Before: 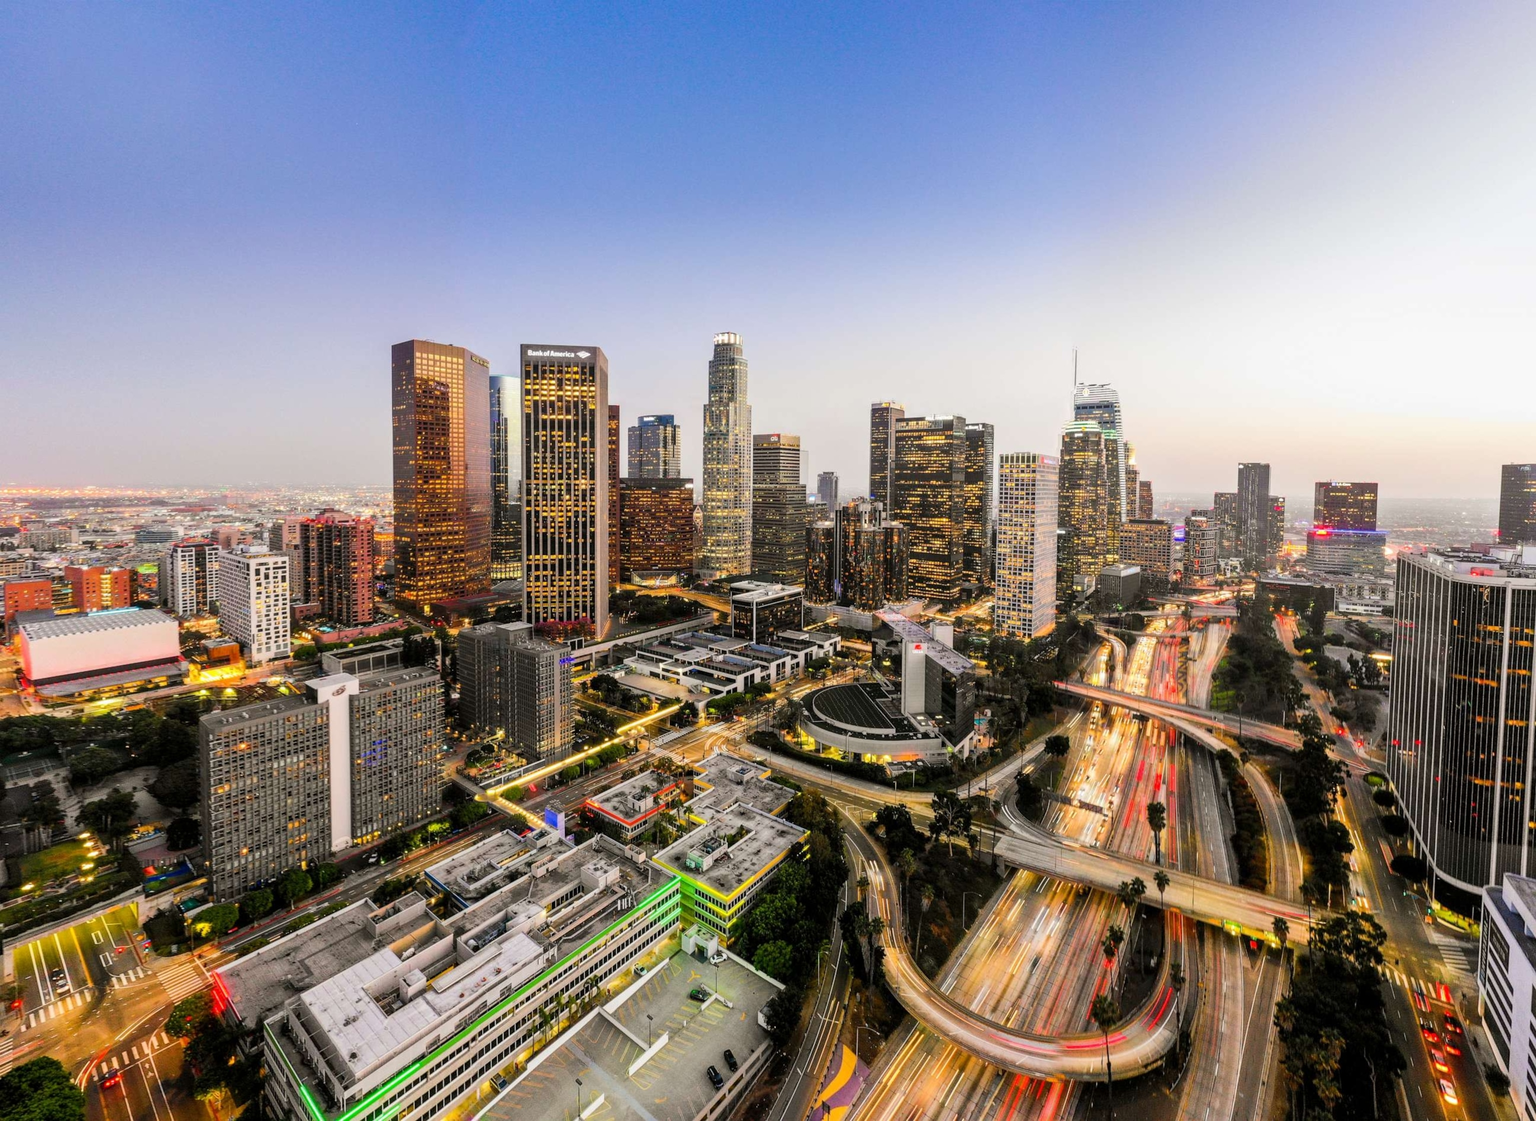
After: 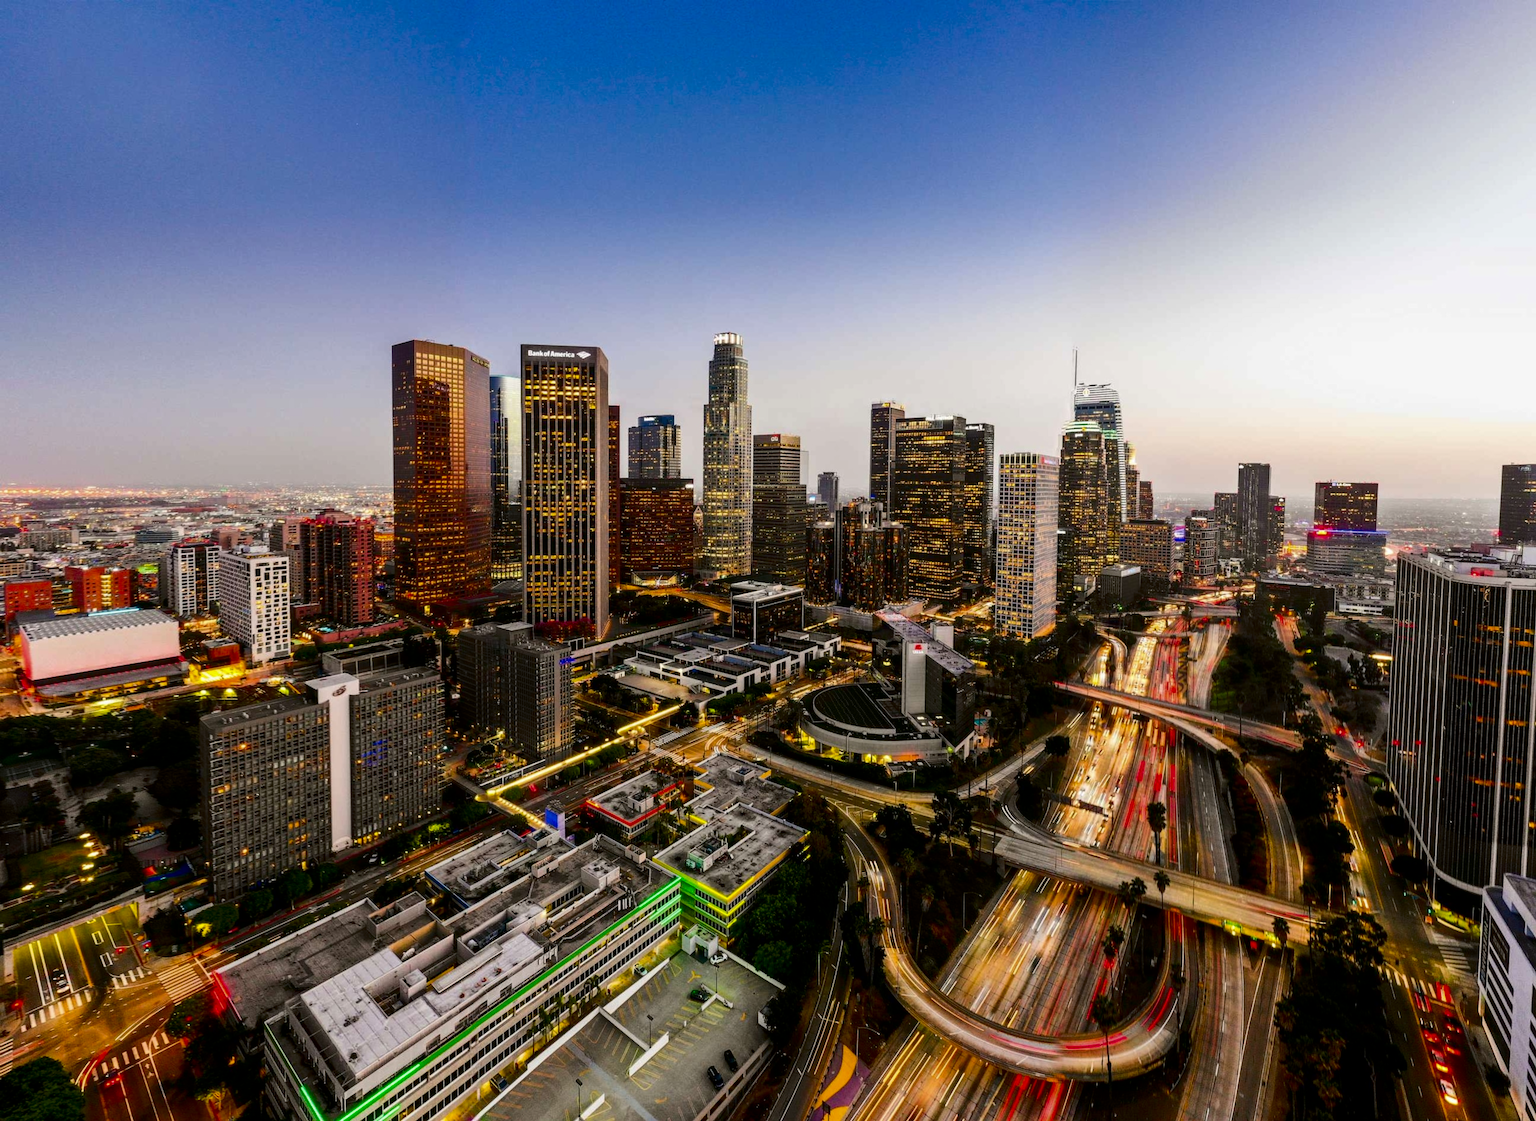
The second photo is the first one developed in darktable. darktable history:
base curve: curves: ch0 [(0, 0) (0.303, 0.277) (1, 1)]
contrast brightness saturation: contrast 0.104, brightness -0.266, saturation 0.143
